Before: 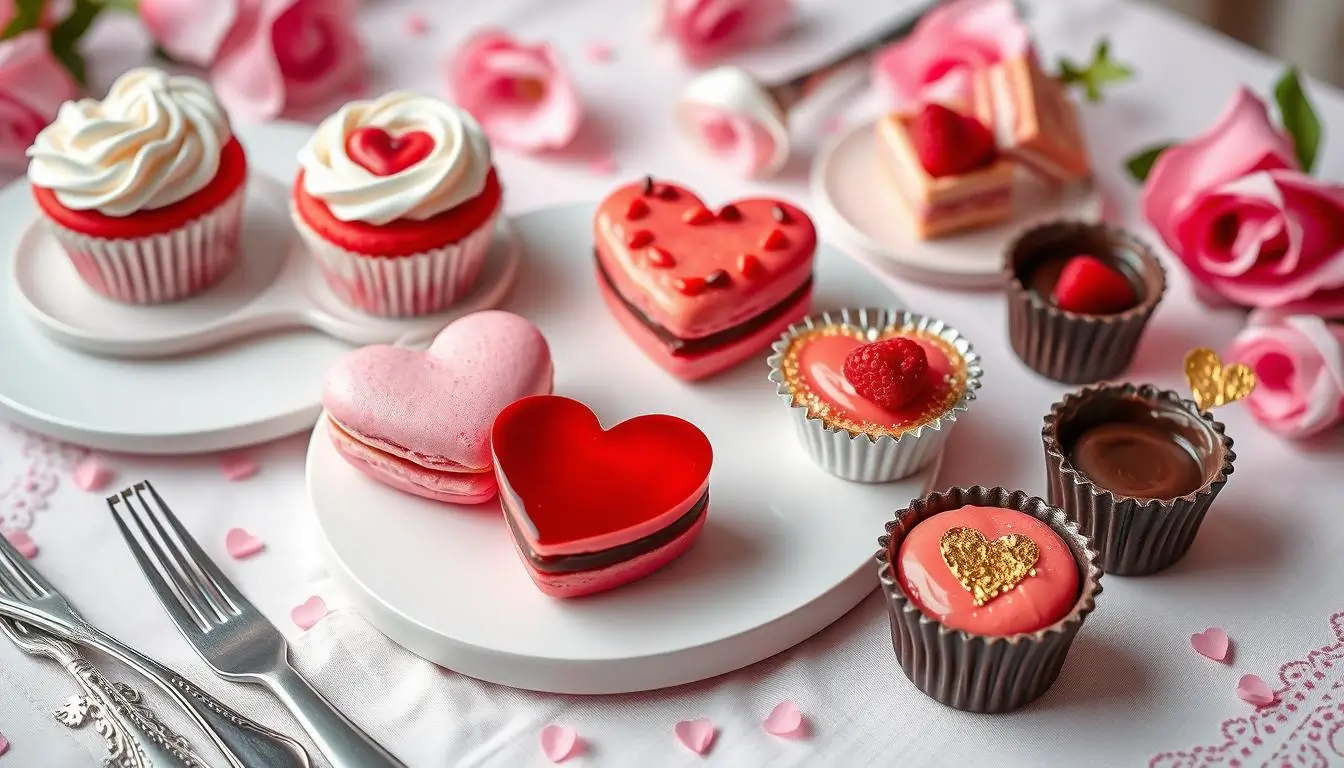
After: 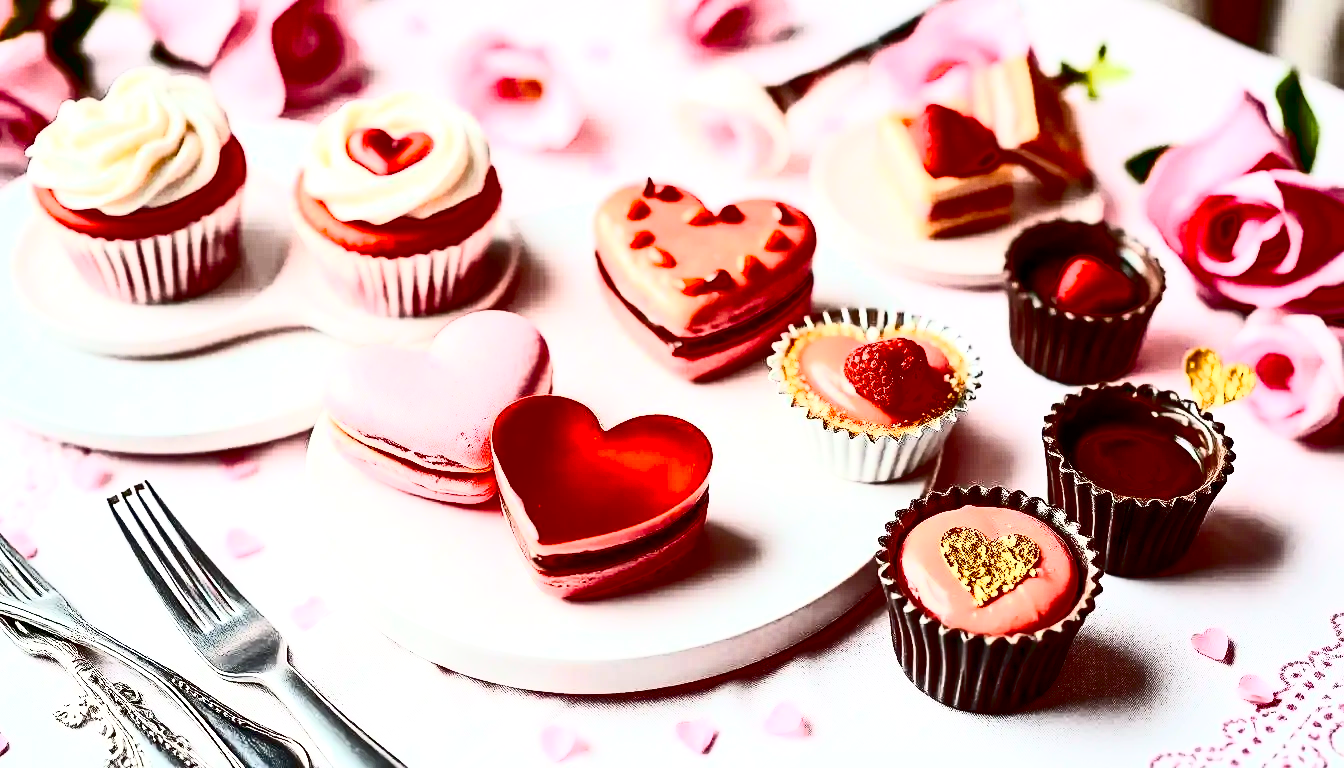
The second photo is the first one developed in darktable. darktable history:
contrast brightness saturation: contrast 0.95, brightness 0.2
exposure: black level correction 0.039, exposure 0.499 EV, compensate highlight preservation false
